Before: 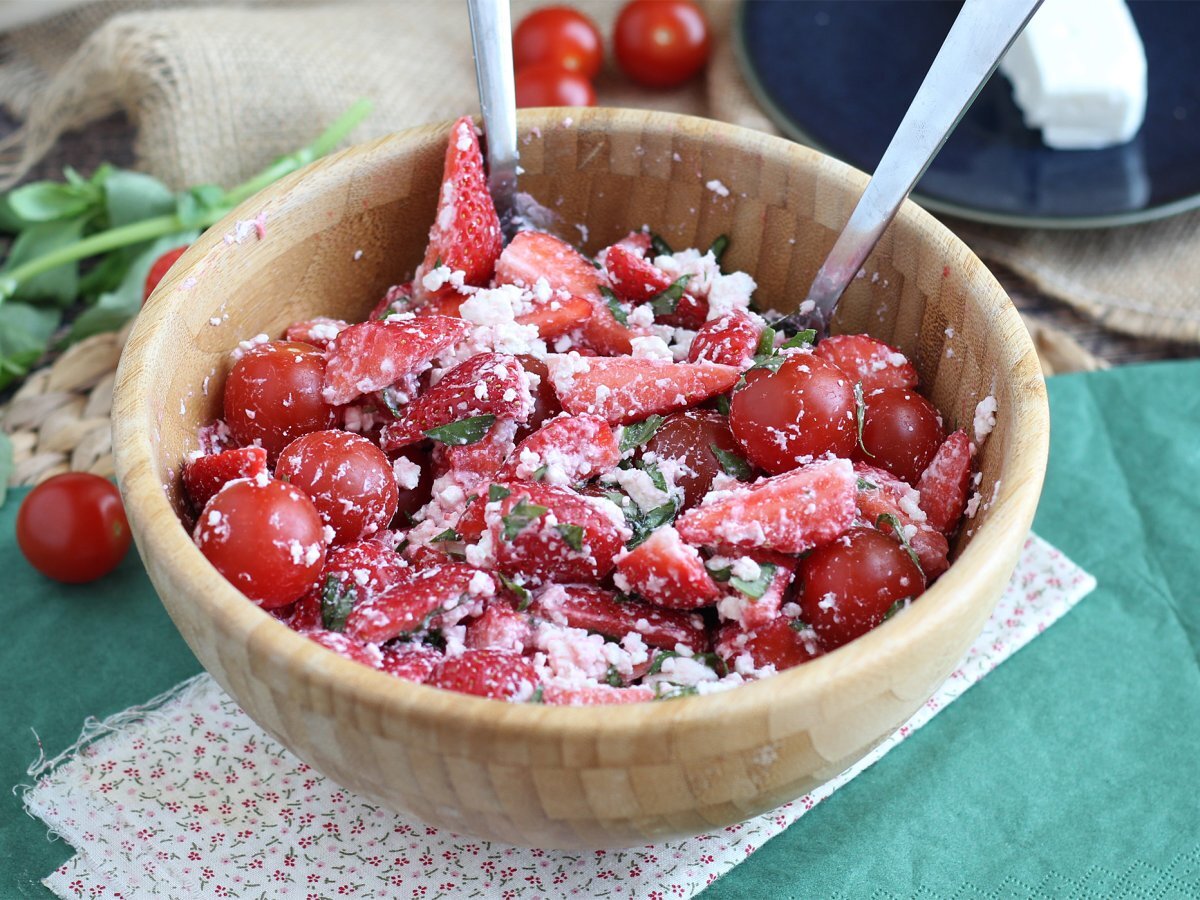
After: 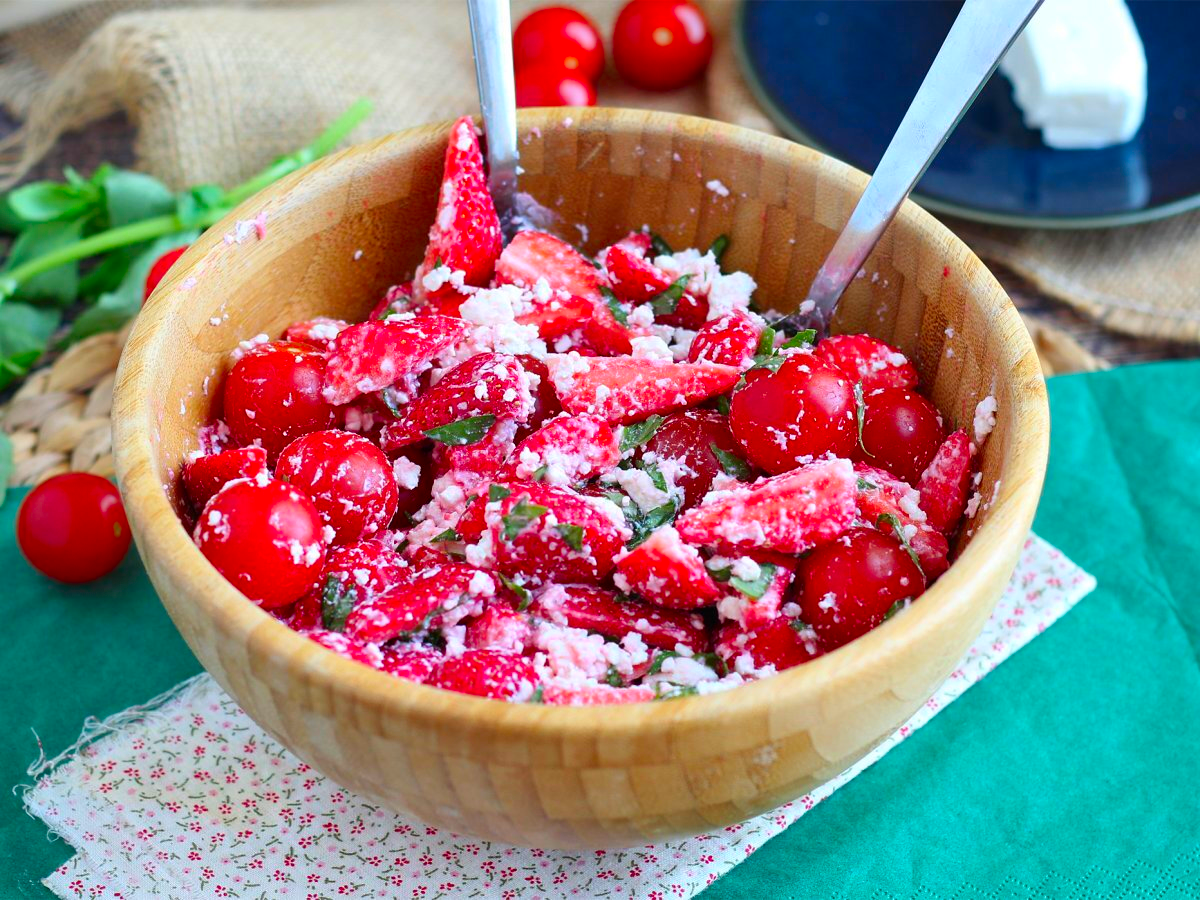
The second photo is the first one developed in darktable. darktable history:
color correction: saturation 1.8
exposure: compensate highlight preservation false
